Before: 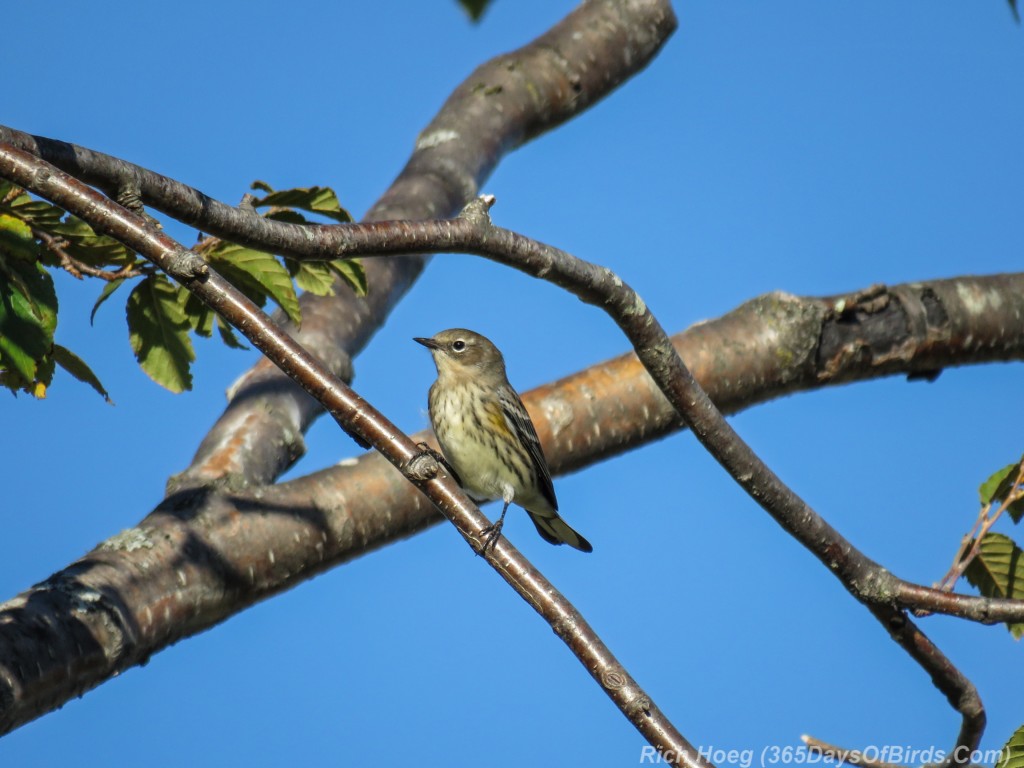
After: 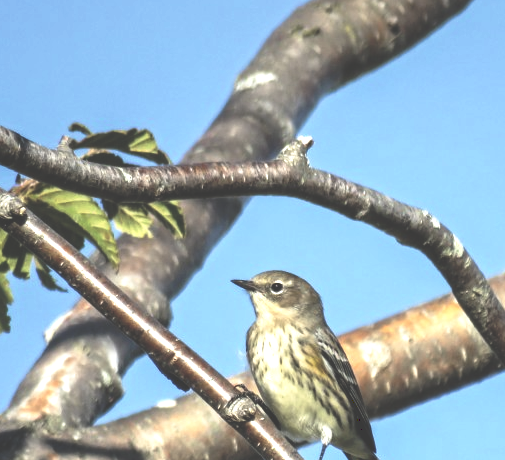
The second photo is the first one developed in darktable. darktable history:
crop: left 17.789%, top 7.681%, right 32.882%, bottom 32.342%
exposure: exposure 0.134 EV, compensate exposure bias true, compensate highlight preservation false
tone curve: curves: ch0 [(0, 0) (0.003, 0.313) (0.011, 0.317) (0.025, 0.317) (0.044, 0.322) (0.069, 0.327) (0.1, 0.335) (0.136, 0.347) (0.177, 0.364) (0.224, 0.384) (0.277, 0.421) (0.335, 0.459) (0.399, 0.501) (0.468, 0.554) (0.543, 0.611) (0.623, 0.679) (0.709, 0.751) (0.801, 0.804) (0.898, 0.844) (1, 1)], preserve colors none
levels: levels [0.044, 0.475, 0.791]
